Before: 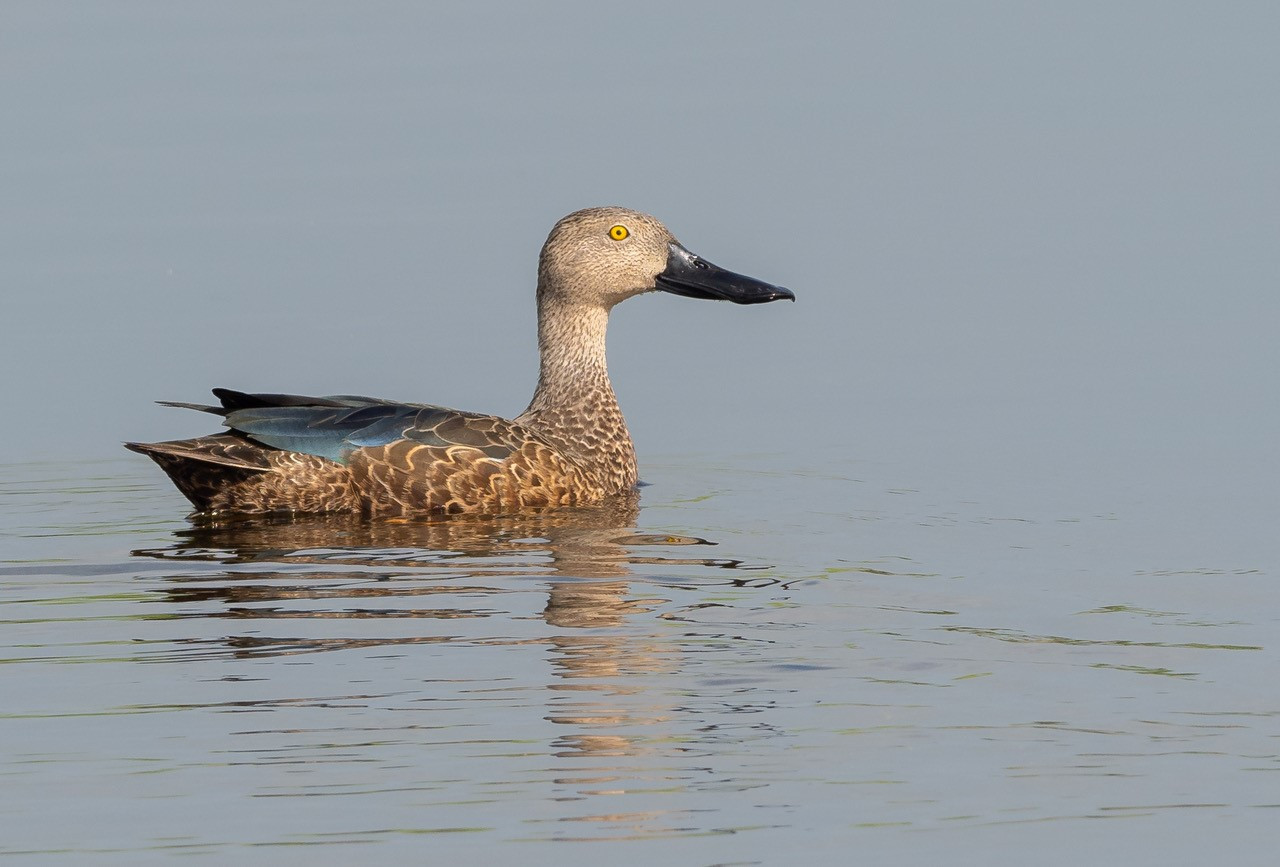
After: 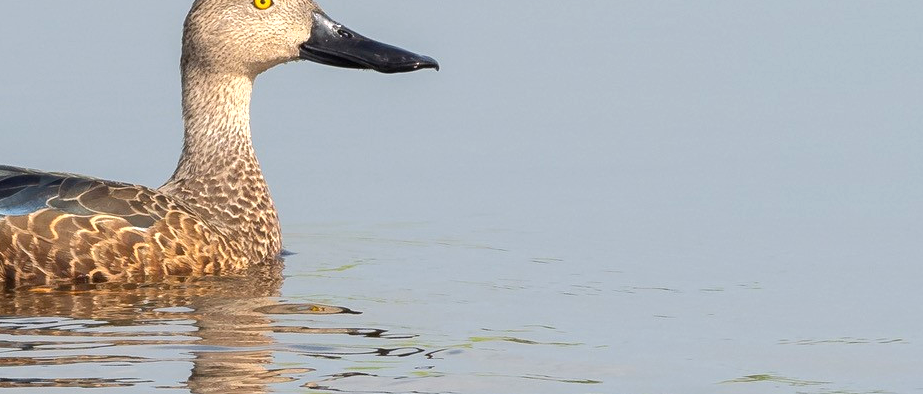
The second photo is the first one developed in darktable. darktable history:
crop and rotate: left 27.88%, top 26.67%, bottom 27.822%
exposure: black level correction 0.001, exposure 0.498 EV, compensate highlight preservation false
